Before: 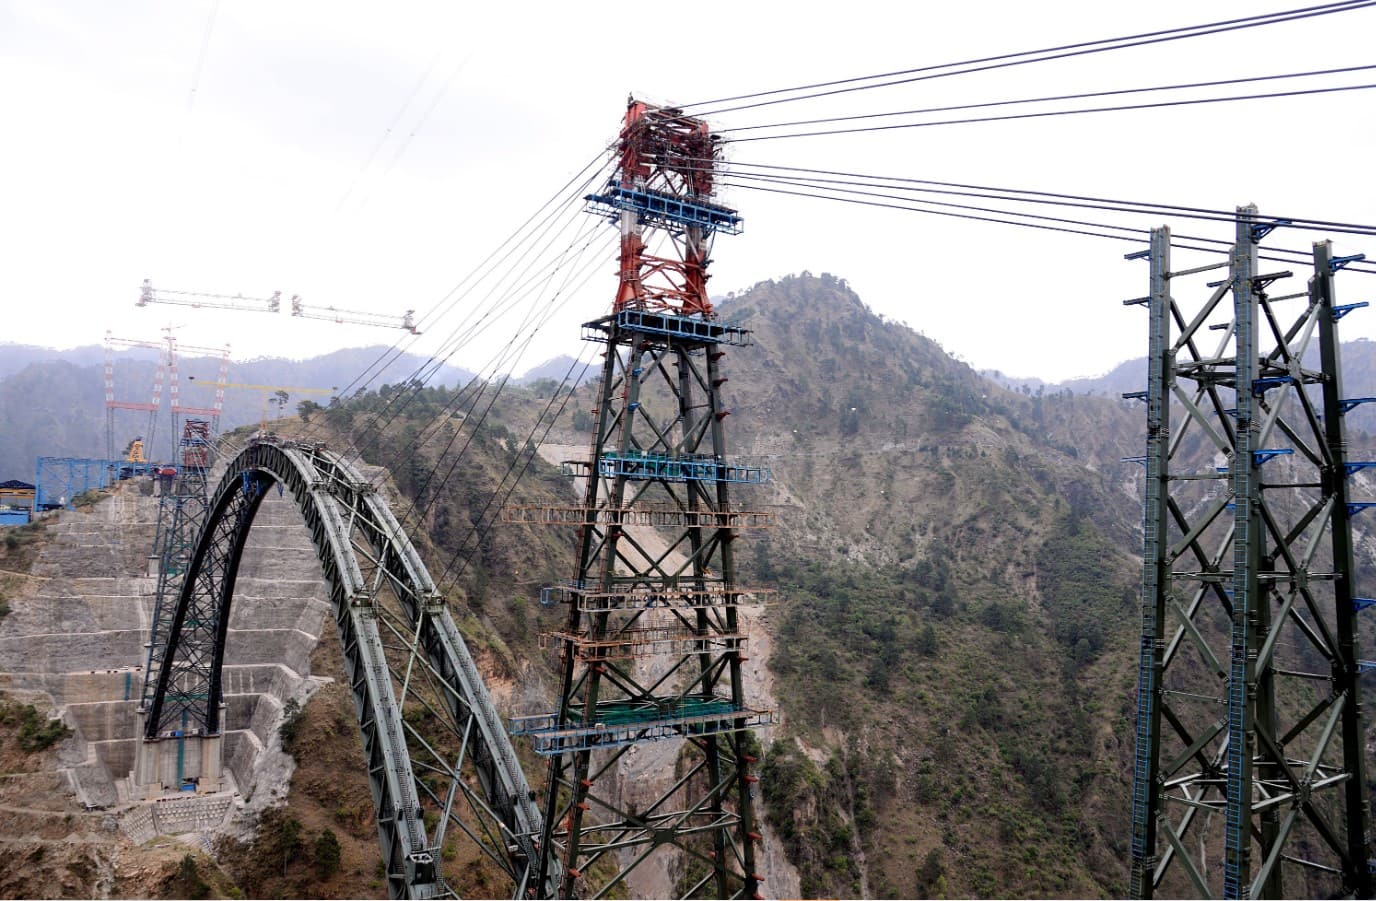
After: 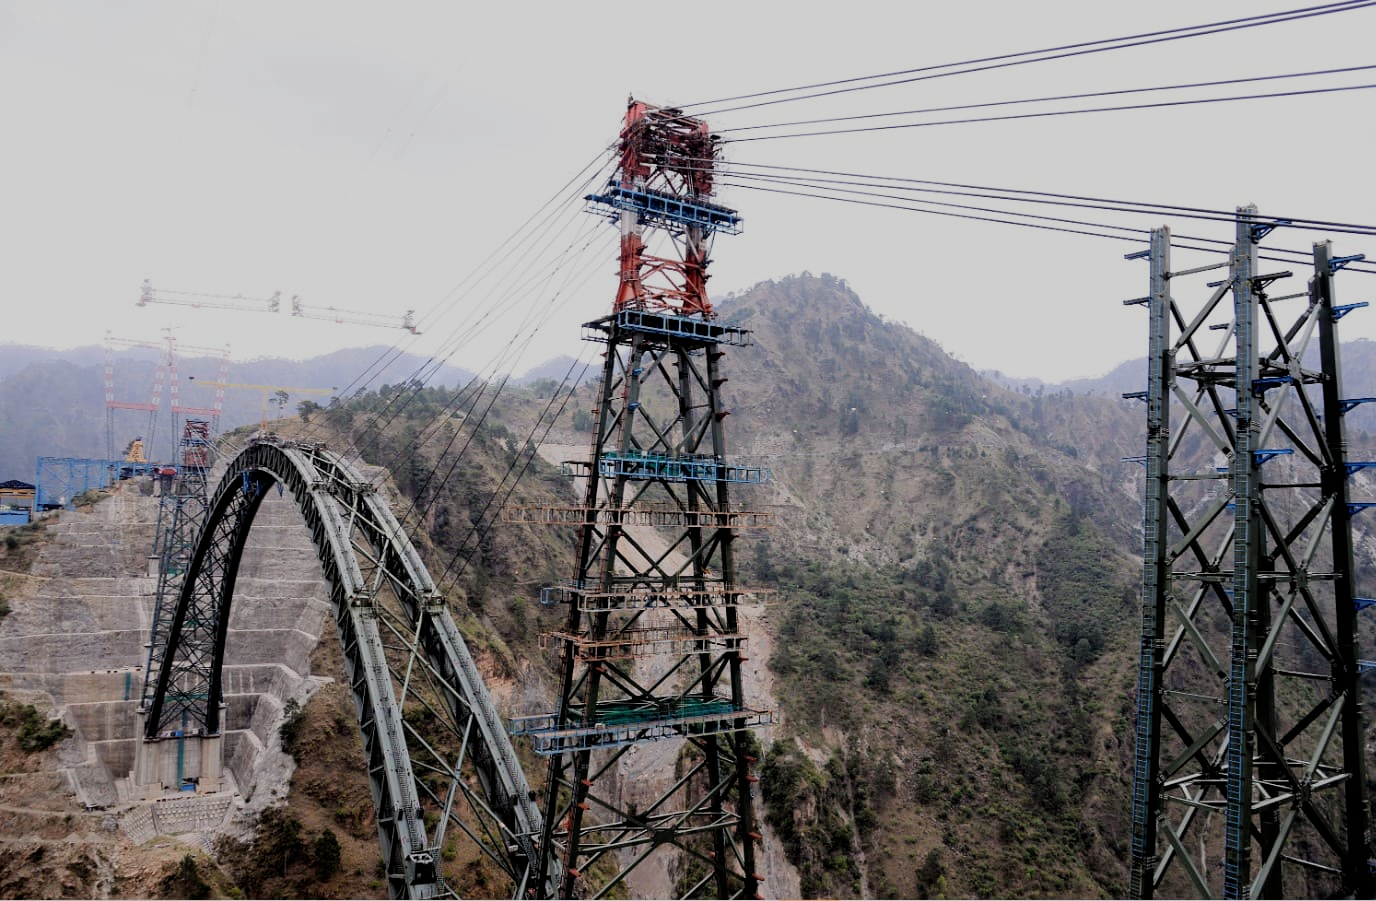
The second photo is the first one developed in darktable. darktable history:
filmic rgb: black relative exposure -7.18 EV, white relative exposure 5.36 EV, hardness 3.03
